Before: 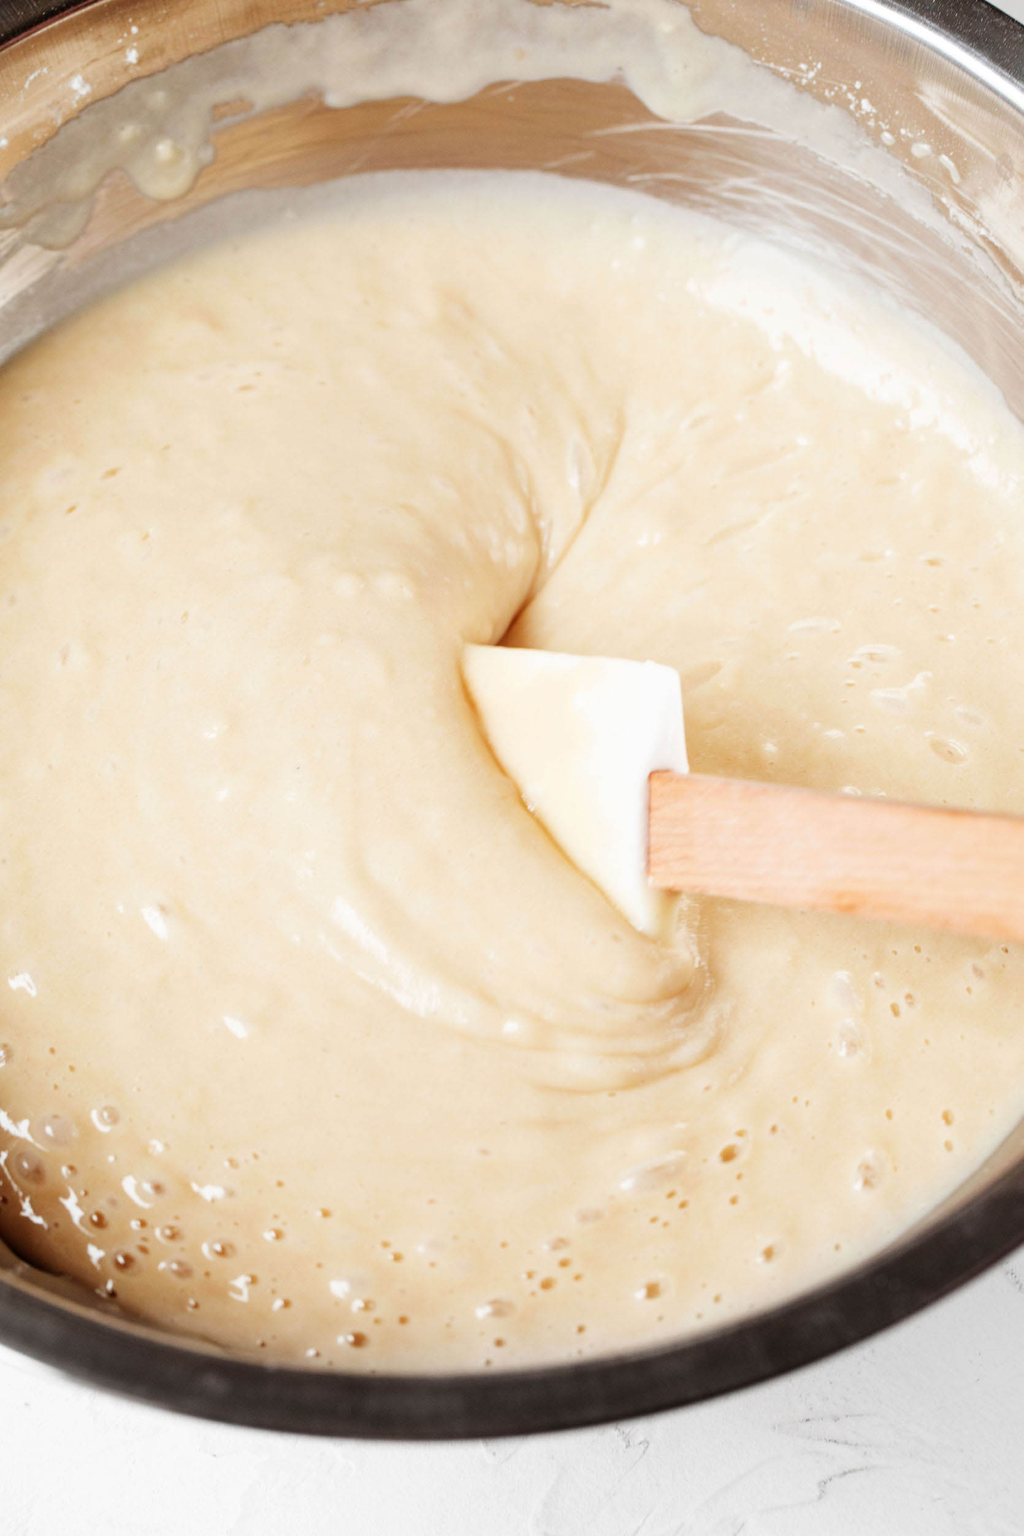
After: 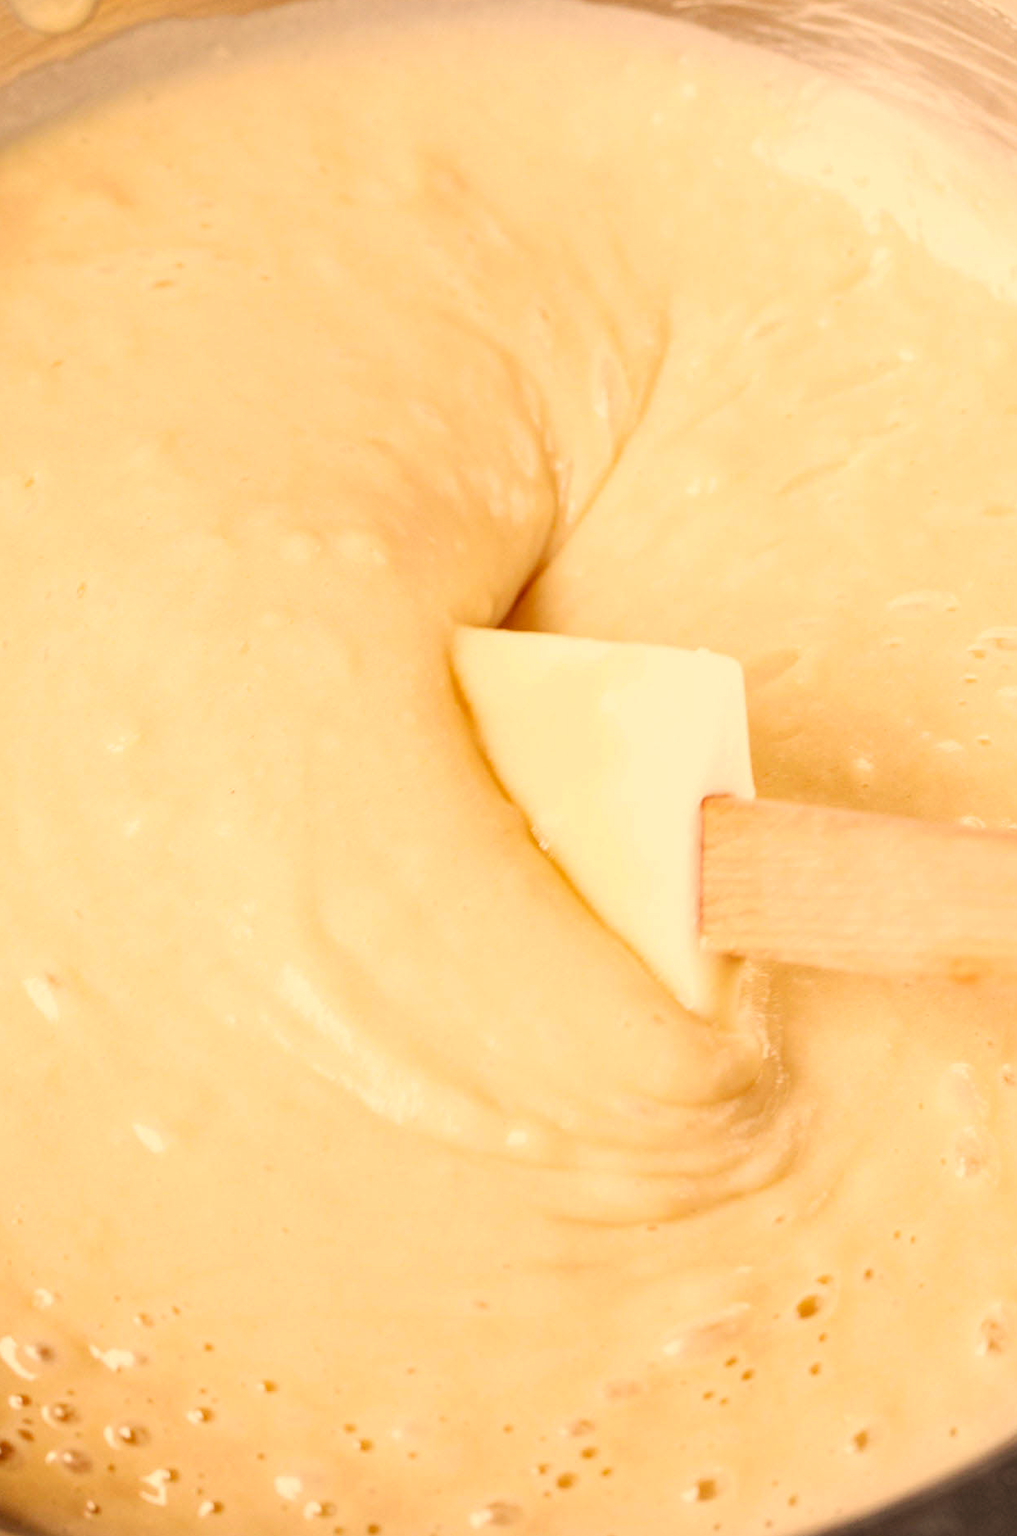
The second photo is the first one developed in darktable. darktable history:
tone equalizer: -8 EV 1.01 EV, -7 EV 0.988 EV, -6 EV 1.01 EV, -5 EV 1.04 EV, -4 EV 1.02 EV, -3 EV 0.719 EV, -2 EV 0.492 EV, -1 EV 0.263 EV
color correction: highlights a* 14.9, highlights b* 31.76
crop and rotate: left 12.114%, top 11.447%, right 13.46%, bottom 13.682%
